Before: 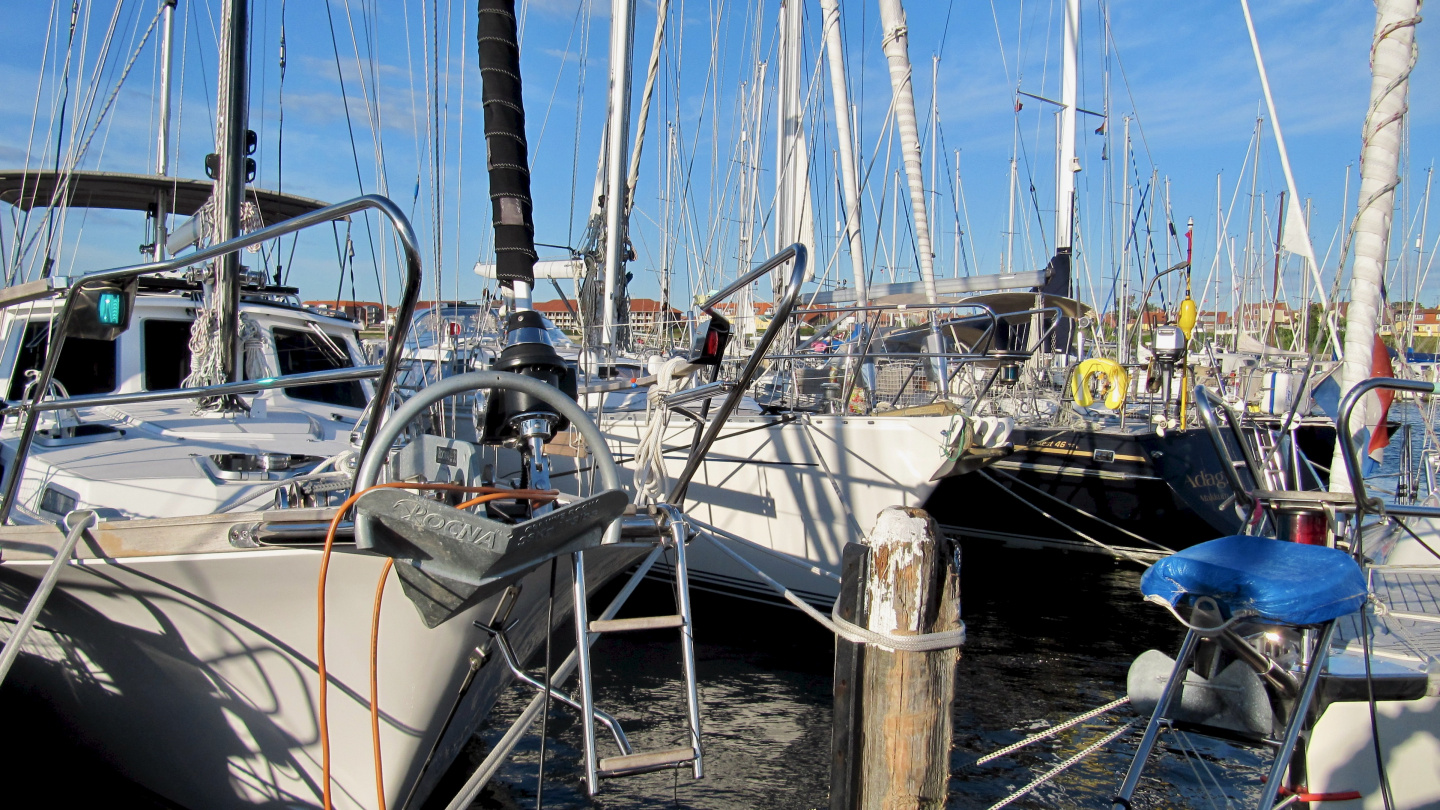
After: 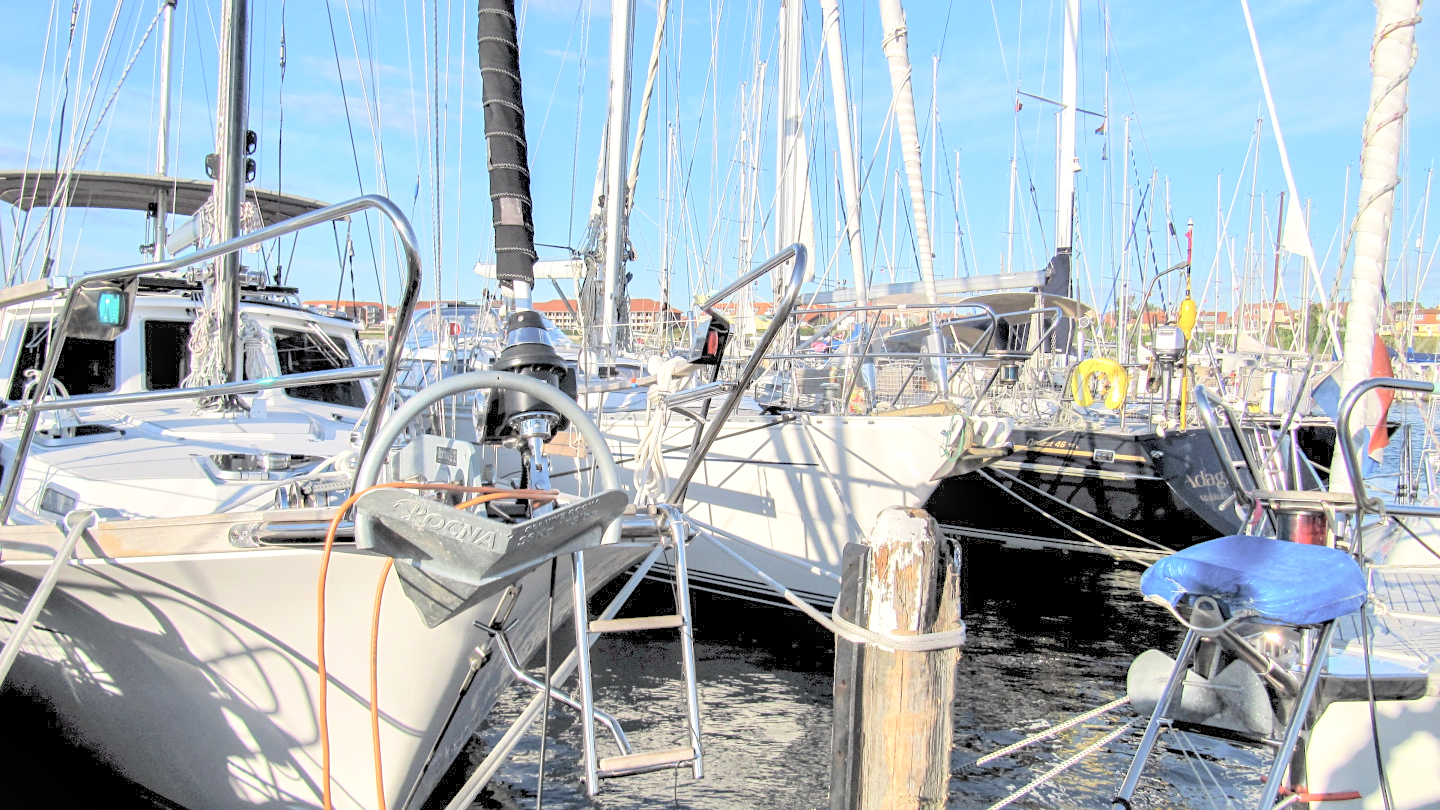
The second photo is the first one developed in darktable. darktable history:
local contrast: detail 142%
sharpen: amount 0.218
contrast brightness saturation: brightness 0.99
